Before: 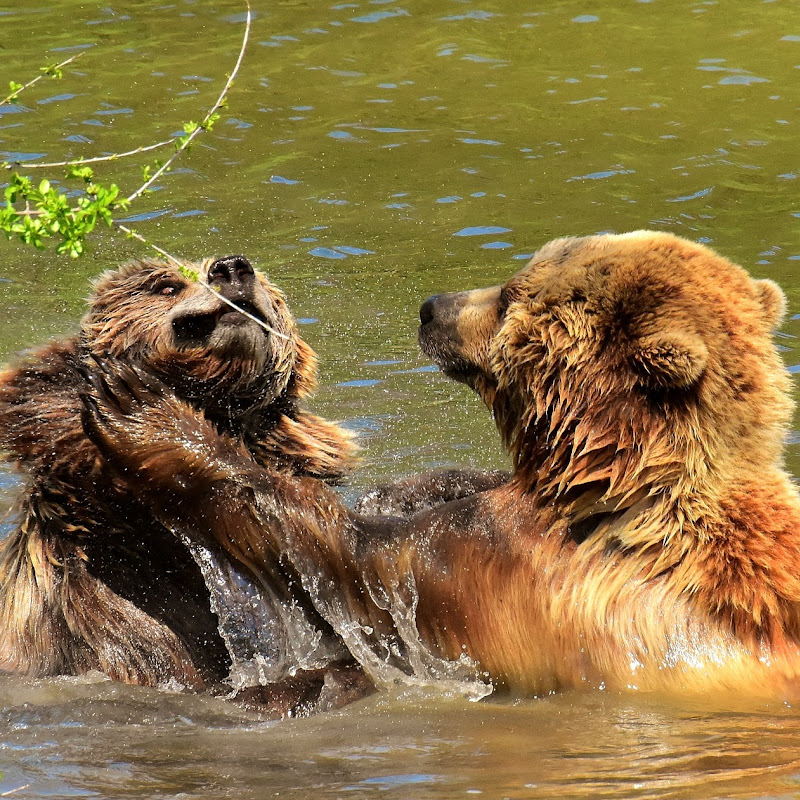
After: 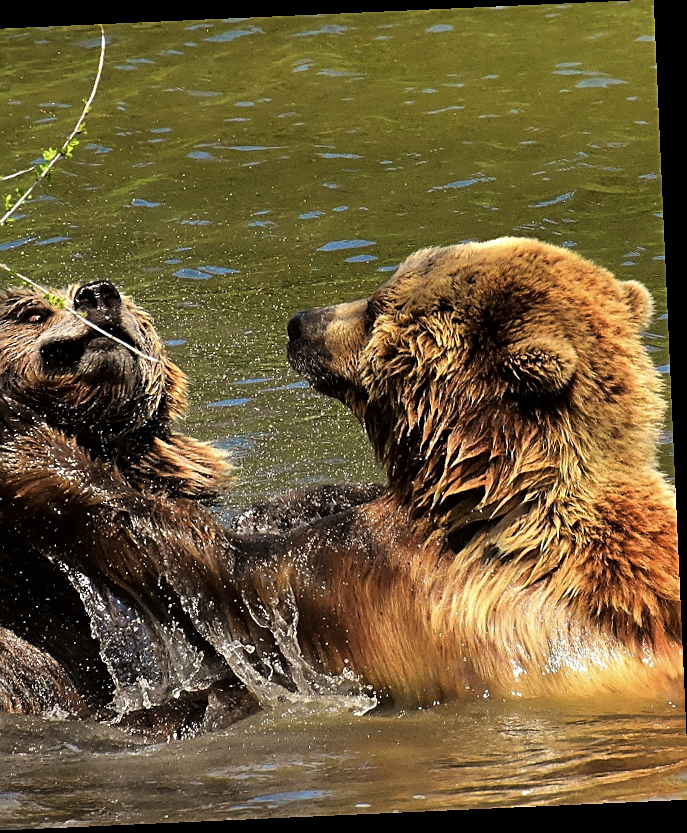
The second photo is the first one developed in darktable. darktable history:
rotate and perspective: rotation -2.56°, automatic cropping off
tone curve: curves: ch0 [(0, 0) (0.153, 0.06) (1, 1)], color space Lab, linked channels, preserve colors none
sharpen: on, module defaults
crop: left 17.582%, bottom 0.031%
